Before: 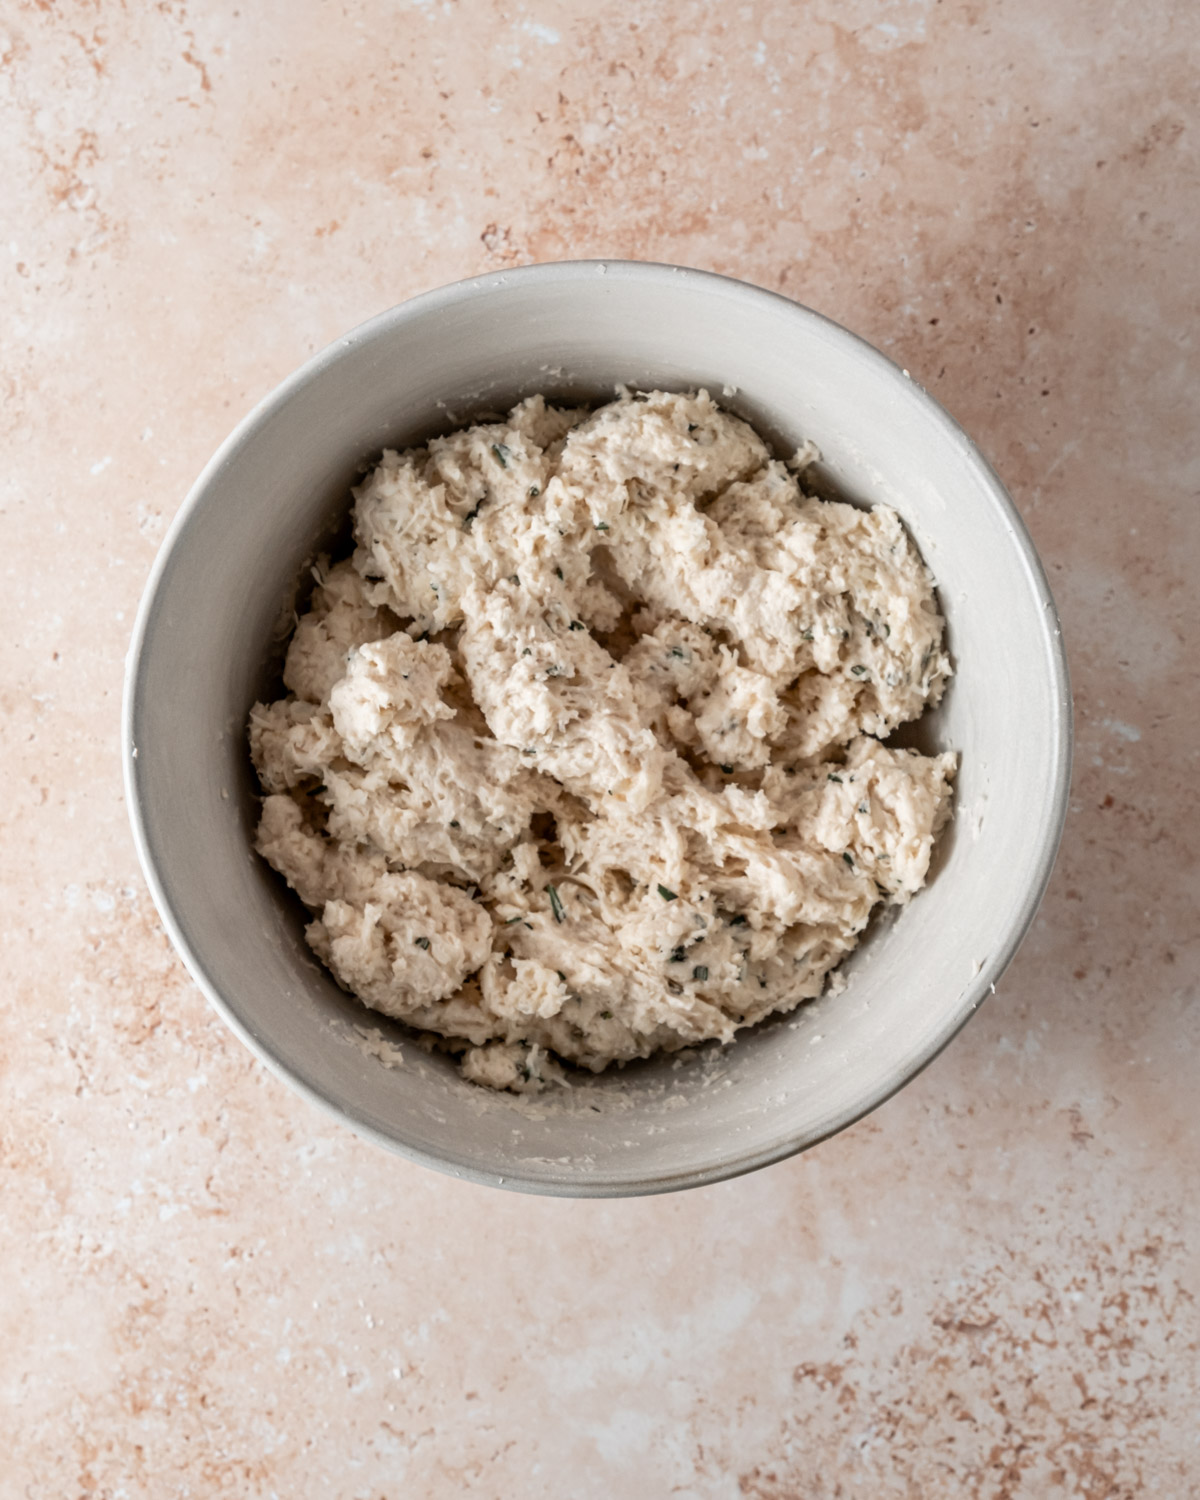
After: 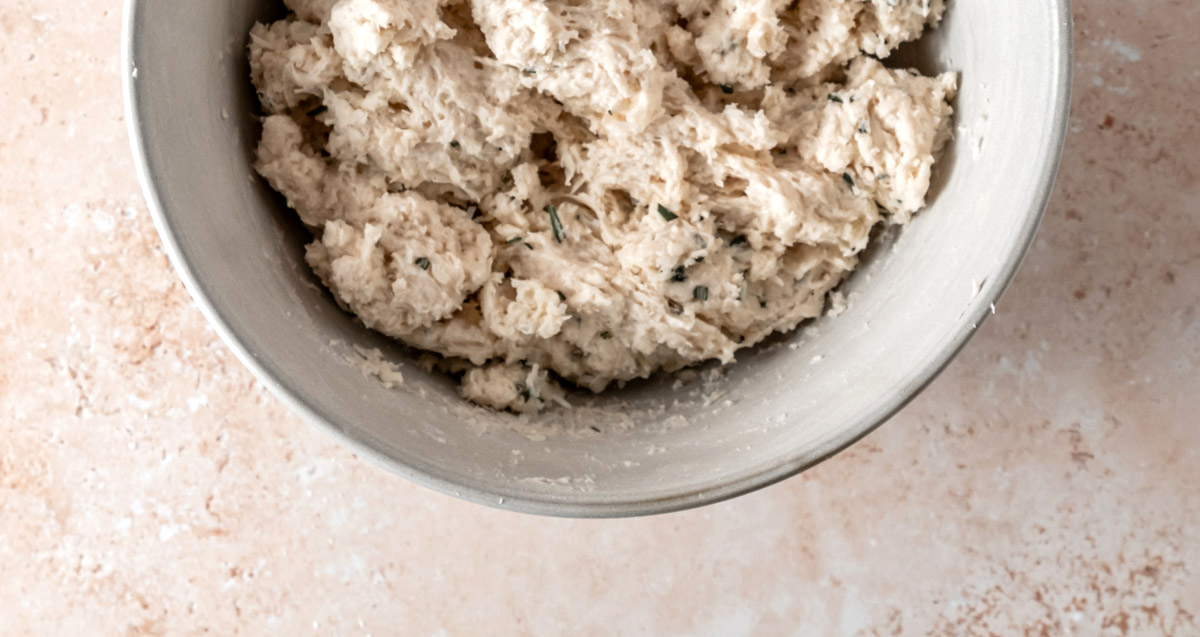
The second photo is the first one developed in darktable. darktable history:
crop: top 45.382%, bottom 12.142%
exposure: exposure 0.202 EV, compensate exposure bias true, compensate highlight preservation false
